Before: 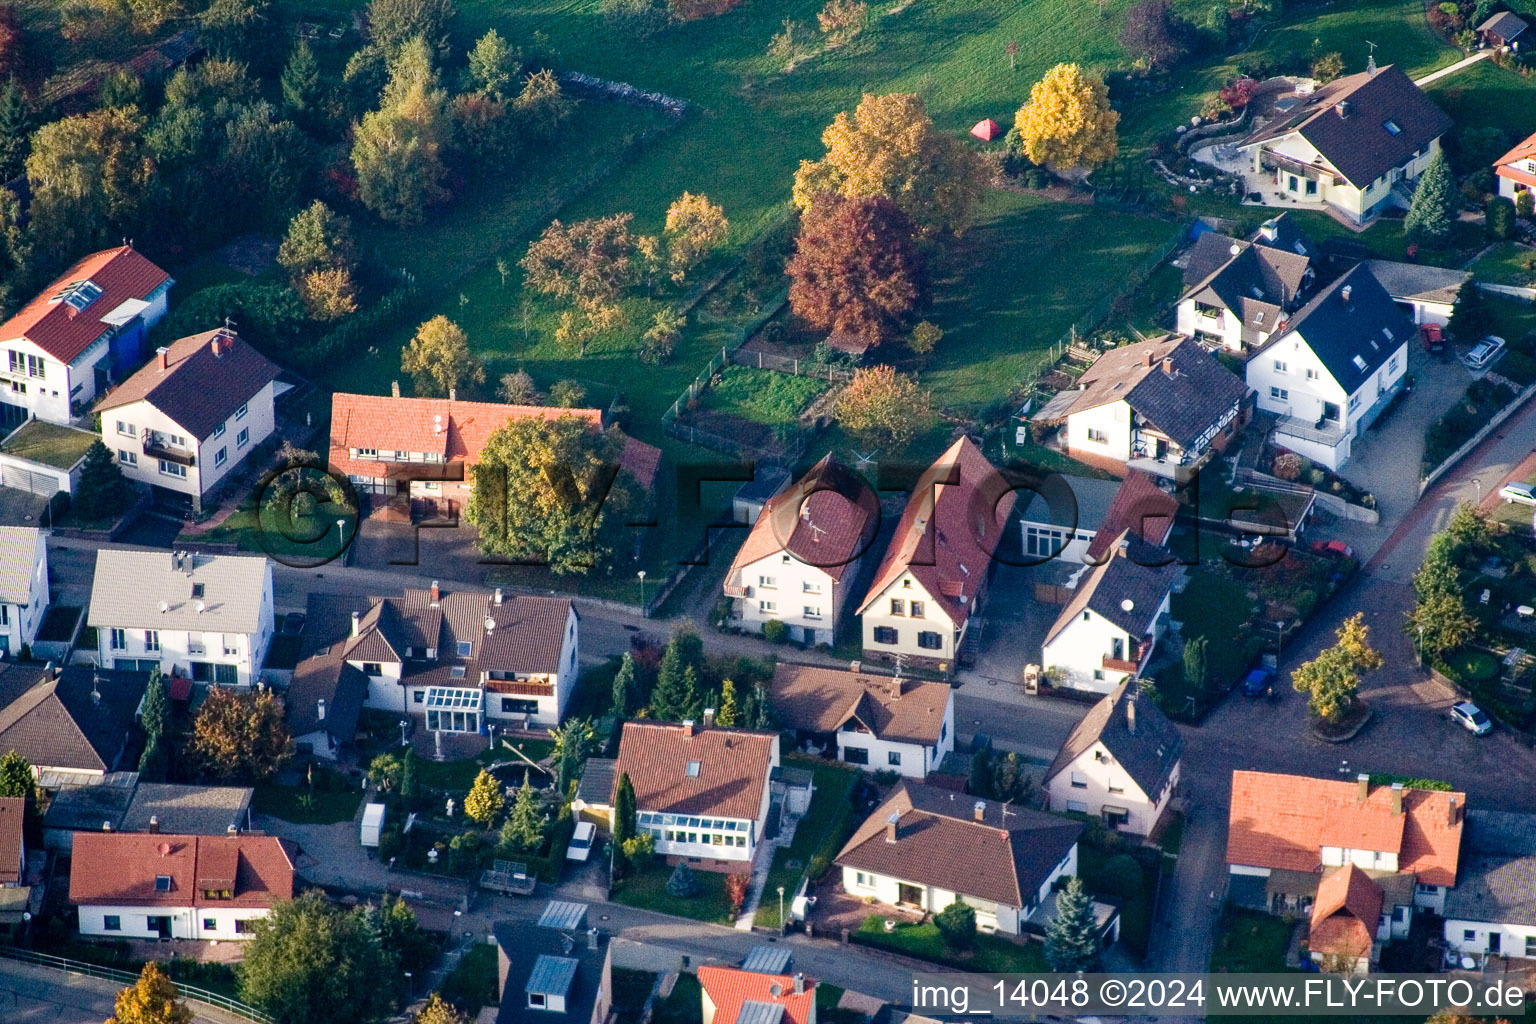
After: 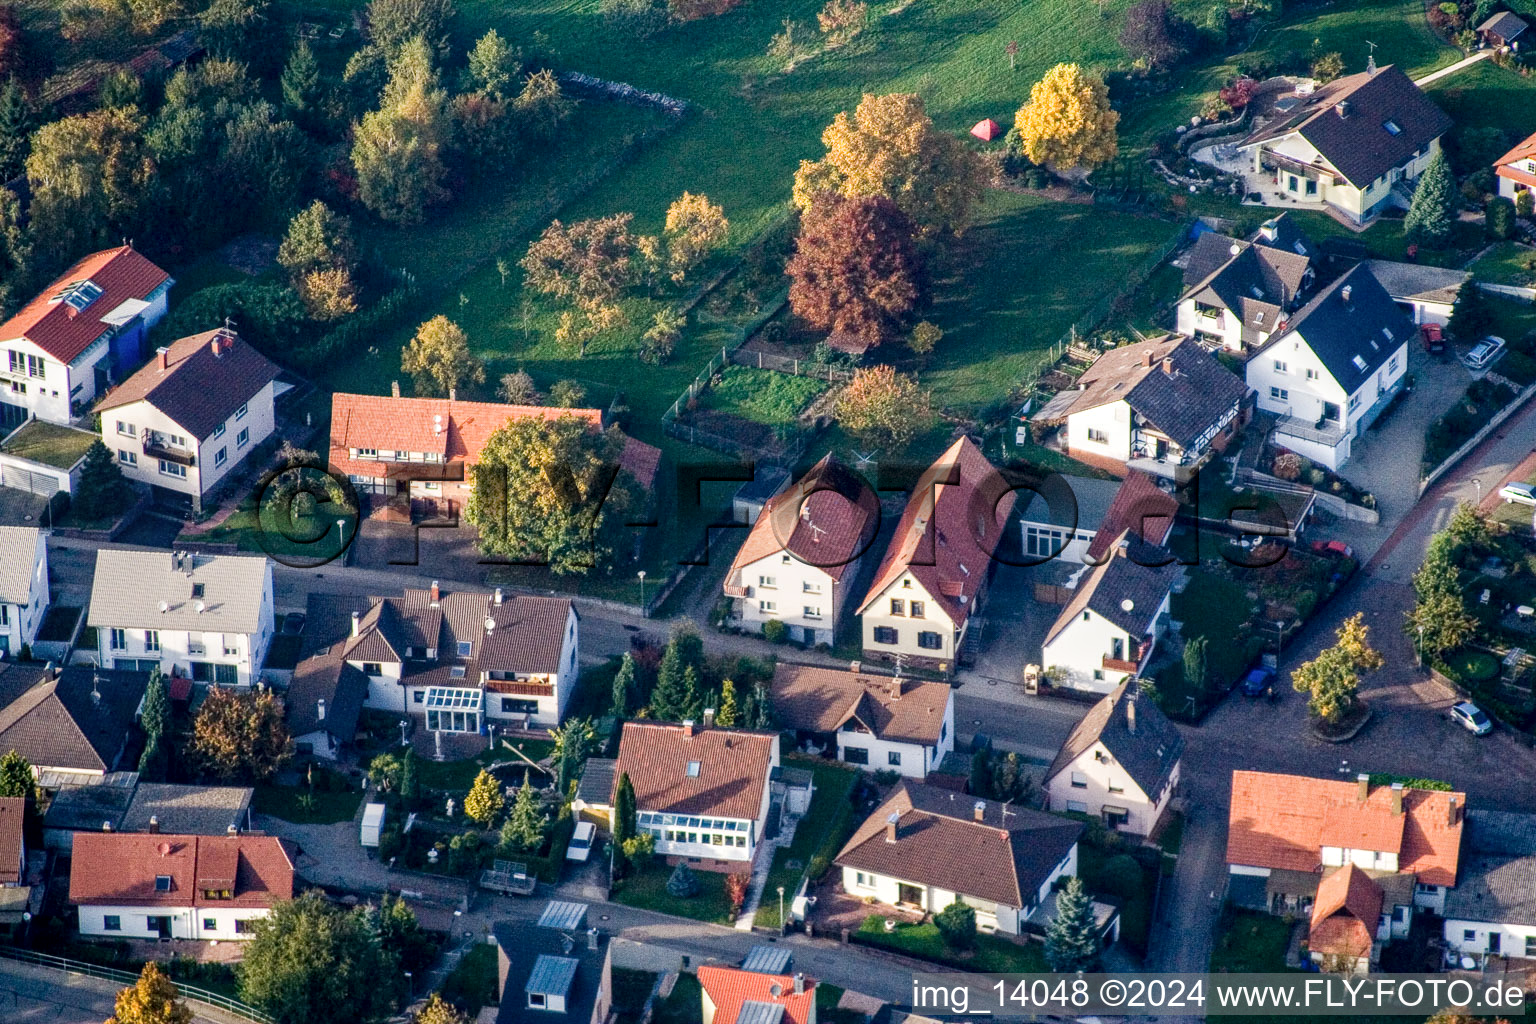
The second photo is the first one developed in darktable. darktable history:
exposure: exposure -0.064 EV, compensate highlight preservation false
local contrast: detail 130%
